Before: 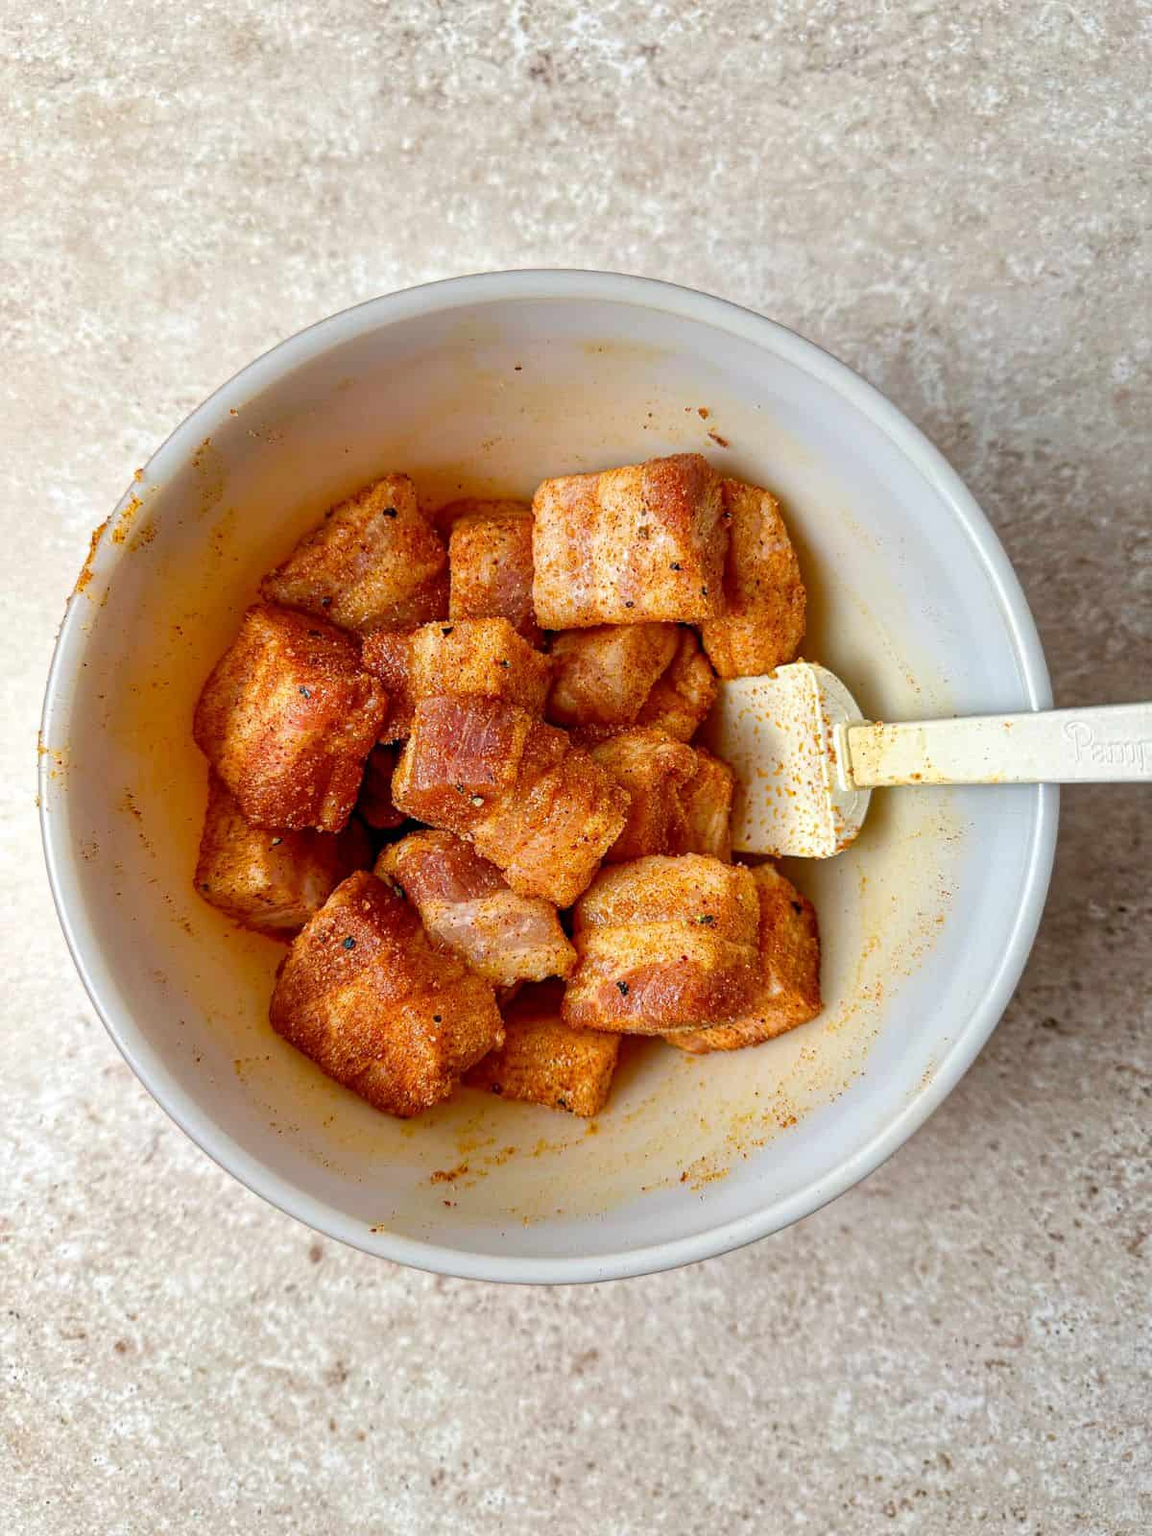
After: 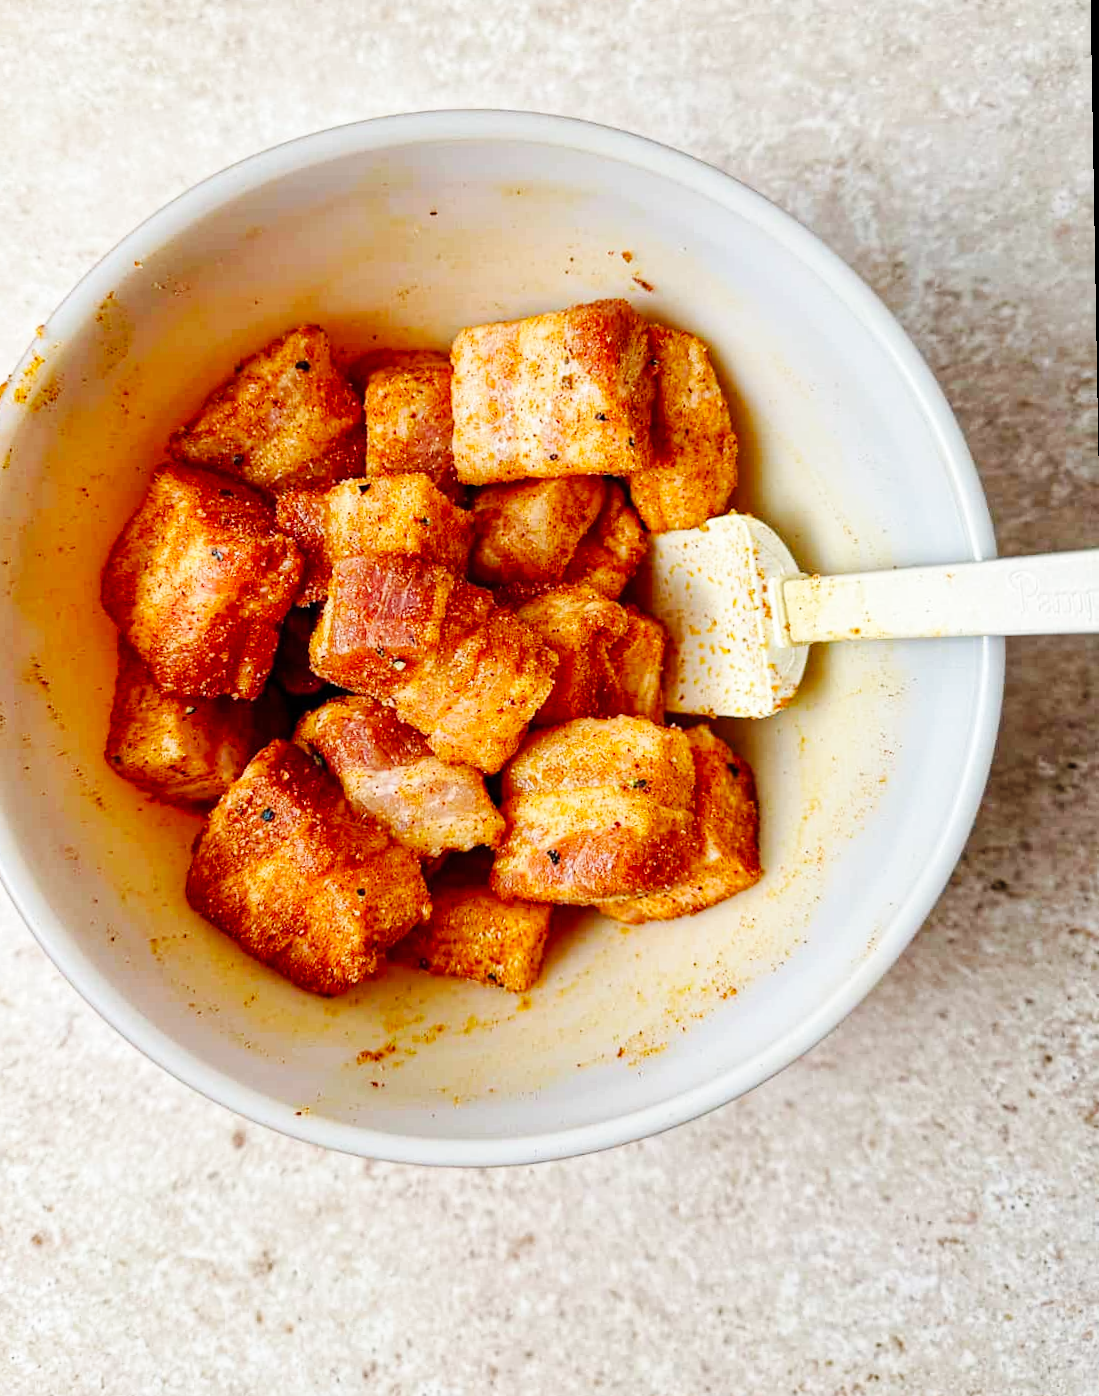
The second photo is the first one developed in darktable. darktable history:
rotate and perspective: rotation -1°, crop left 0.011, crop right 0.989, crop top 0.025, crop bottom 0.975
base curve: curves: ch0 [(0, 0) (0.036, 0.025) (0.121, 0.166) (0.206, 0.329) (0.605, 0.79) (1, 1)], preserve colors none
crop and rotate: left 8.262%, top 9.226%
